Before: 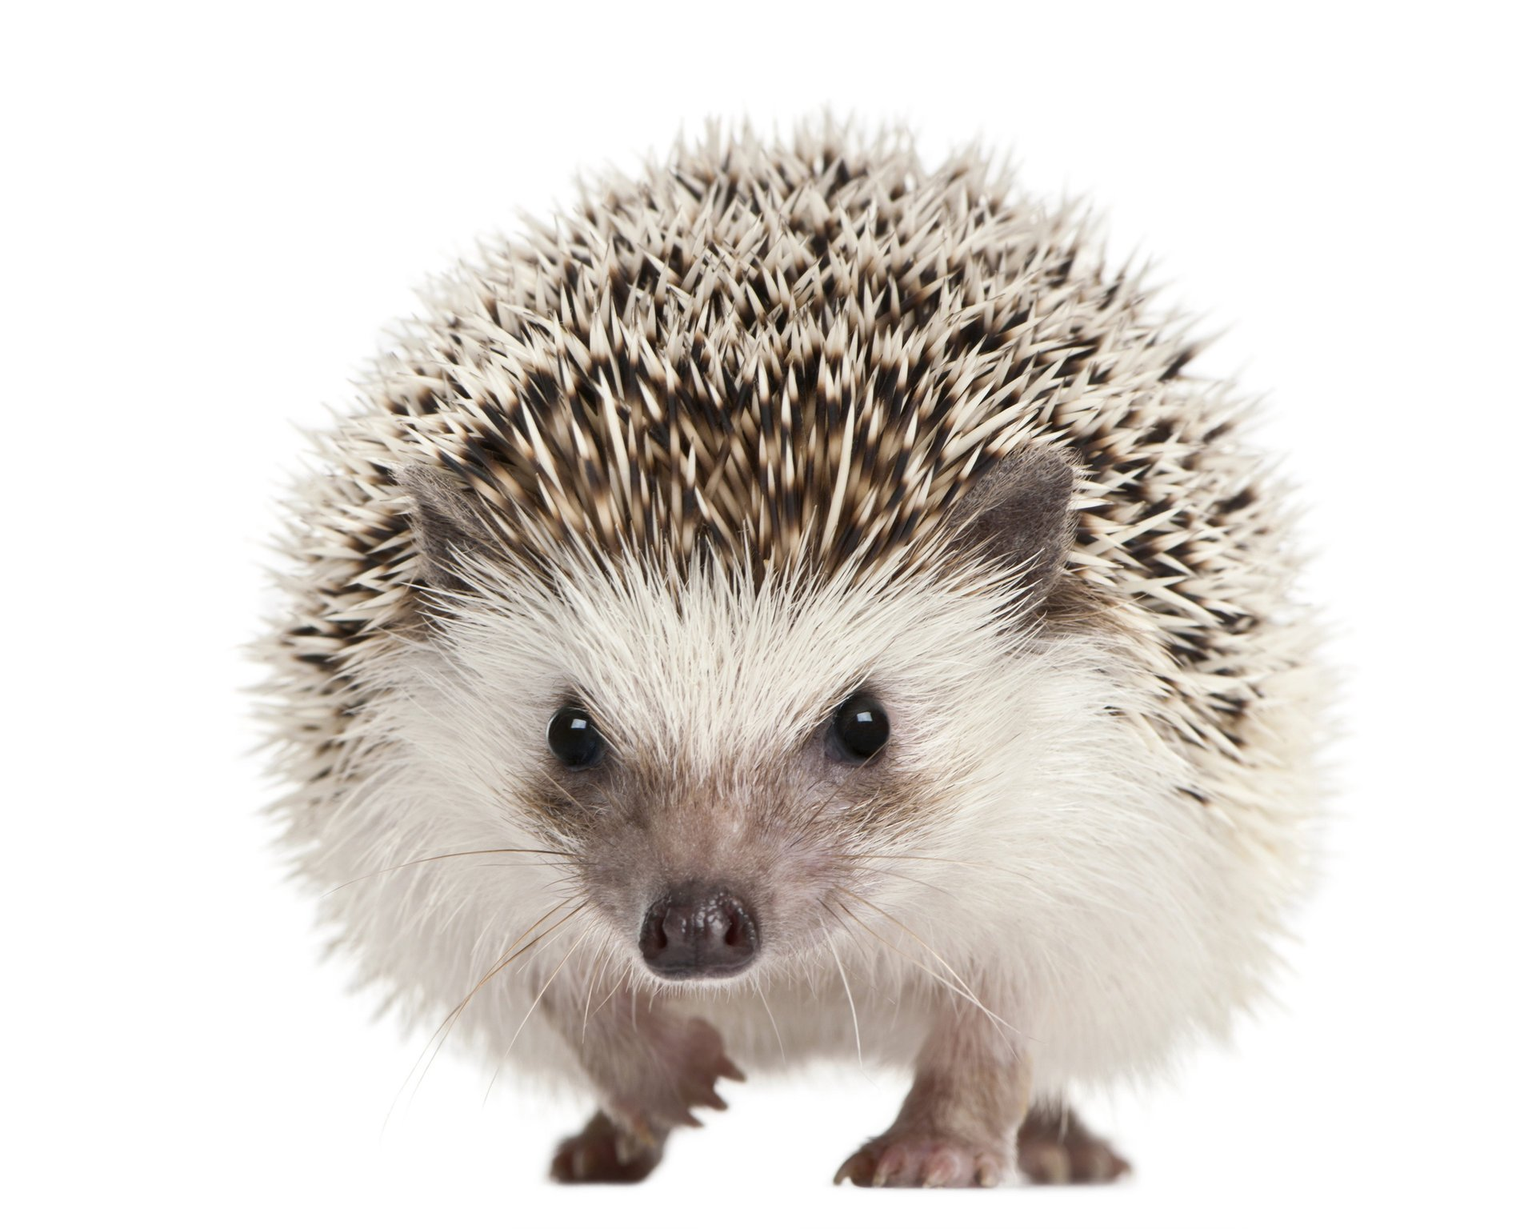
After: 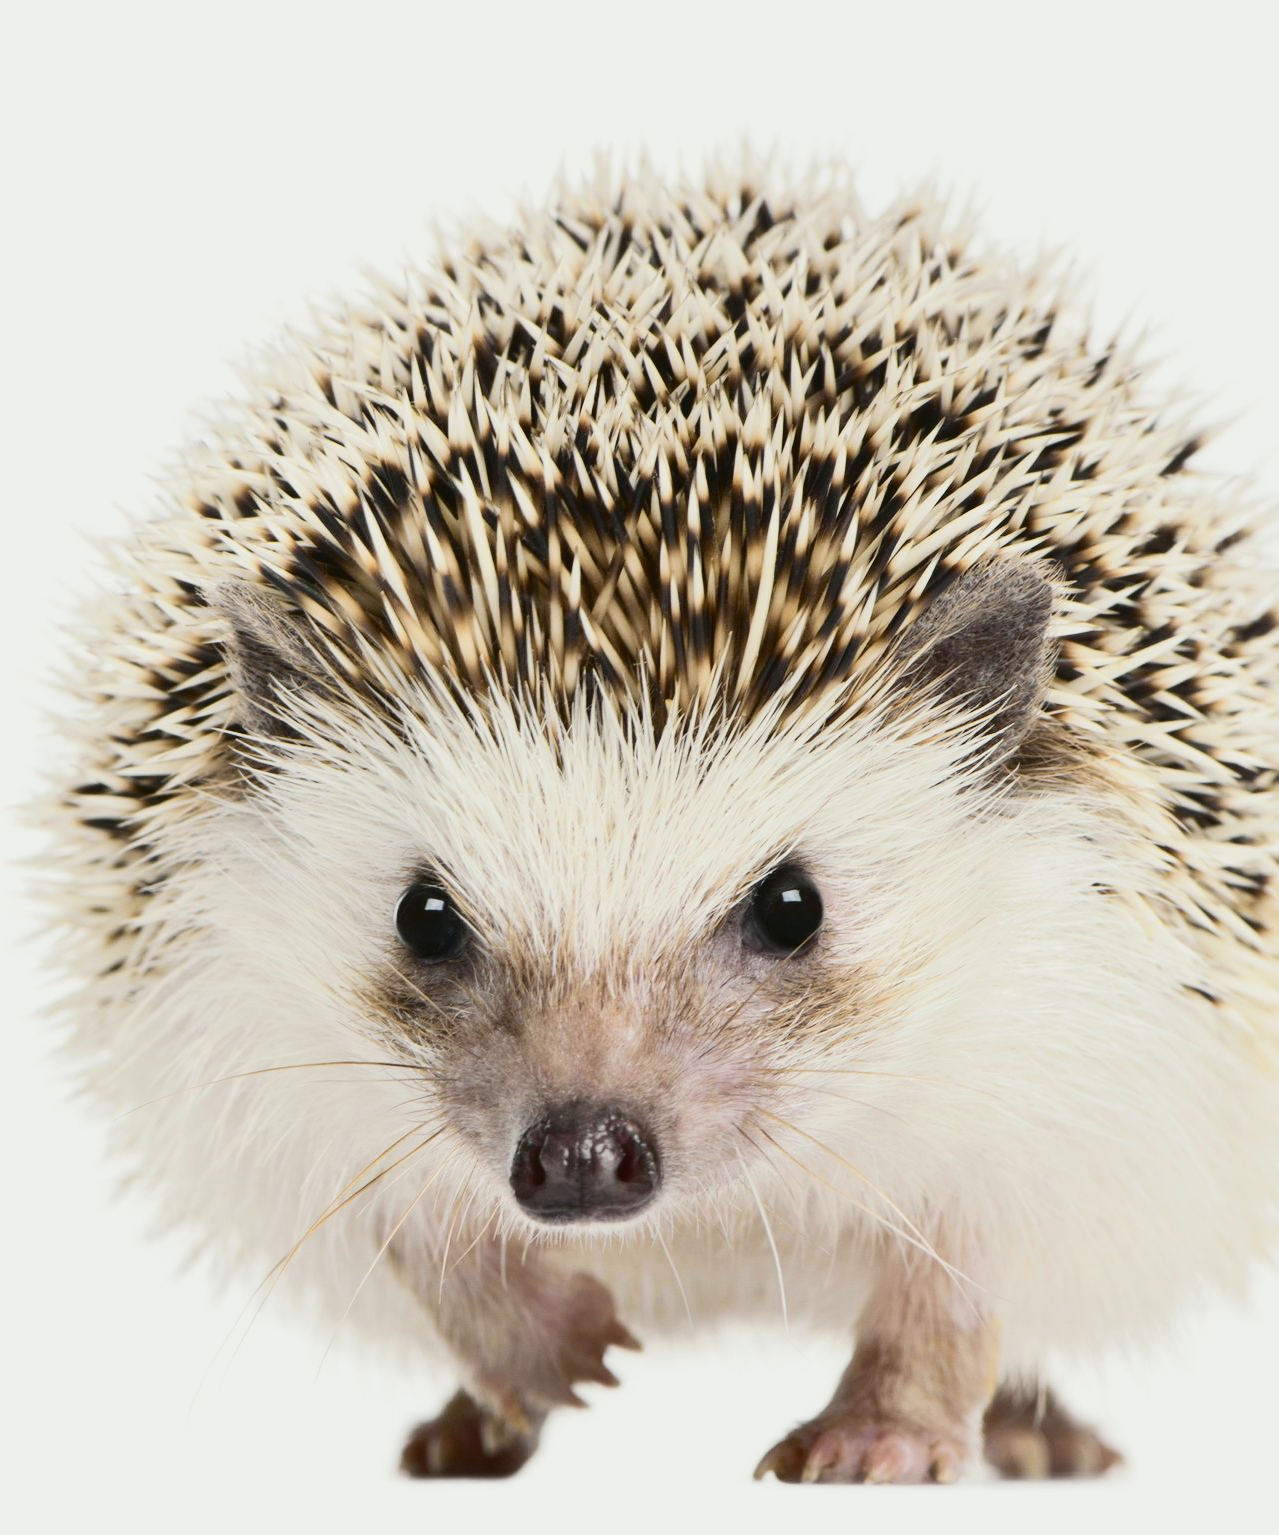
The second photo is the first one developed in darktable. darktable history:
crop and rotate: left 15.055%, right 18.278%
tone curve: curves: ch0 [(0, 0.03) (0.113, 0.087) (0.207, 0.184) (0.515, 0.612) (0.712, 0.793) (1, 0.946)]; ch1 [(0, 0) (0.172, 0.123) (0.317, 0.279) (0.407, 0.401) (0.476, 0.482) (0.505, 0.499) (0.534, 0.534) (0.632, 0.645) (0.726, 0.745) (1, 1)]; ch2 [(0, 0) (0.411, 0.424) (0.476, 0.492) (0.521, 0.524) (0.541, 0.559) (0.65, 0.699) (1, 1)], color space Lab, independent channels, preserve colors none
